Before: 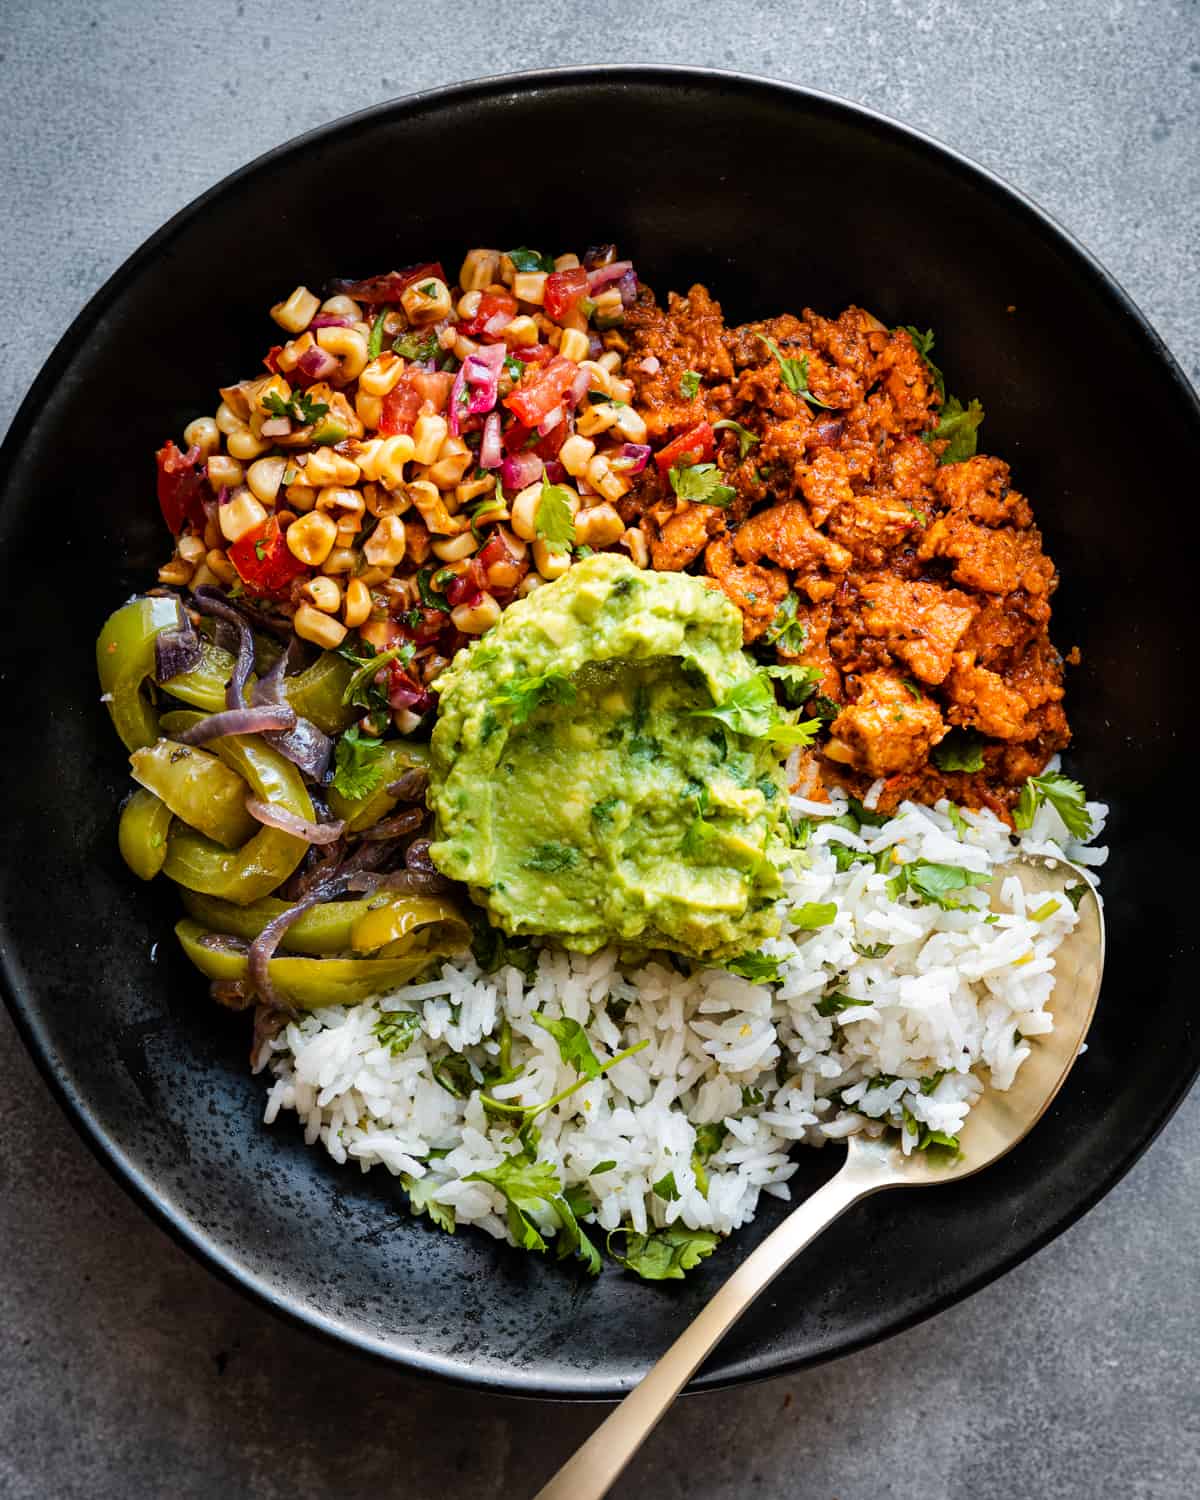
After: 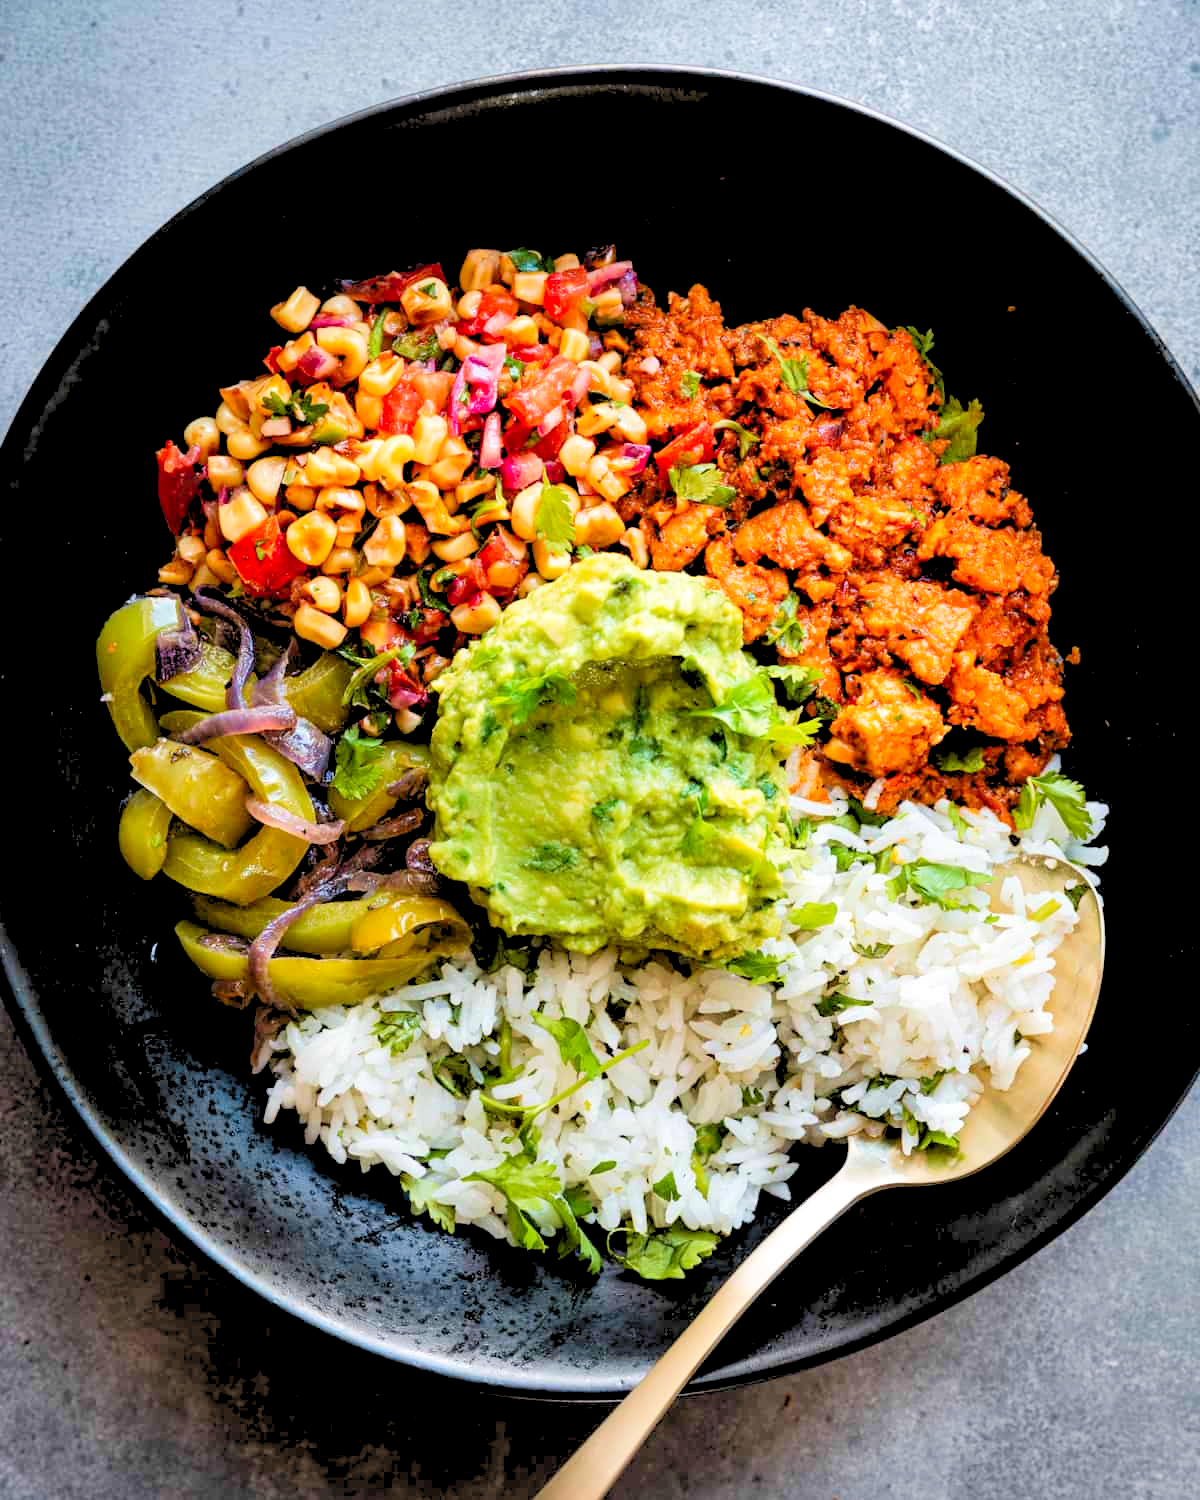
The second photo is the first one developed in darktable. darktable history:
levels: levels [0.093, 0.434, 0.988]
velvia: on, module defaults
